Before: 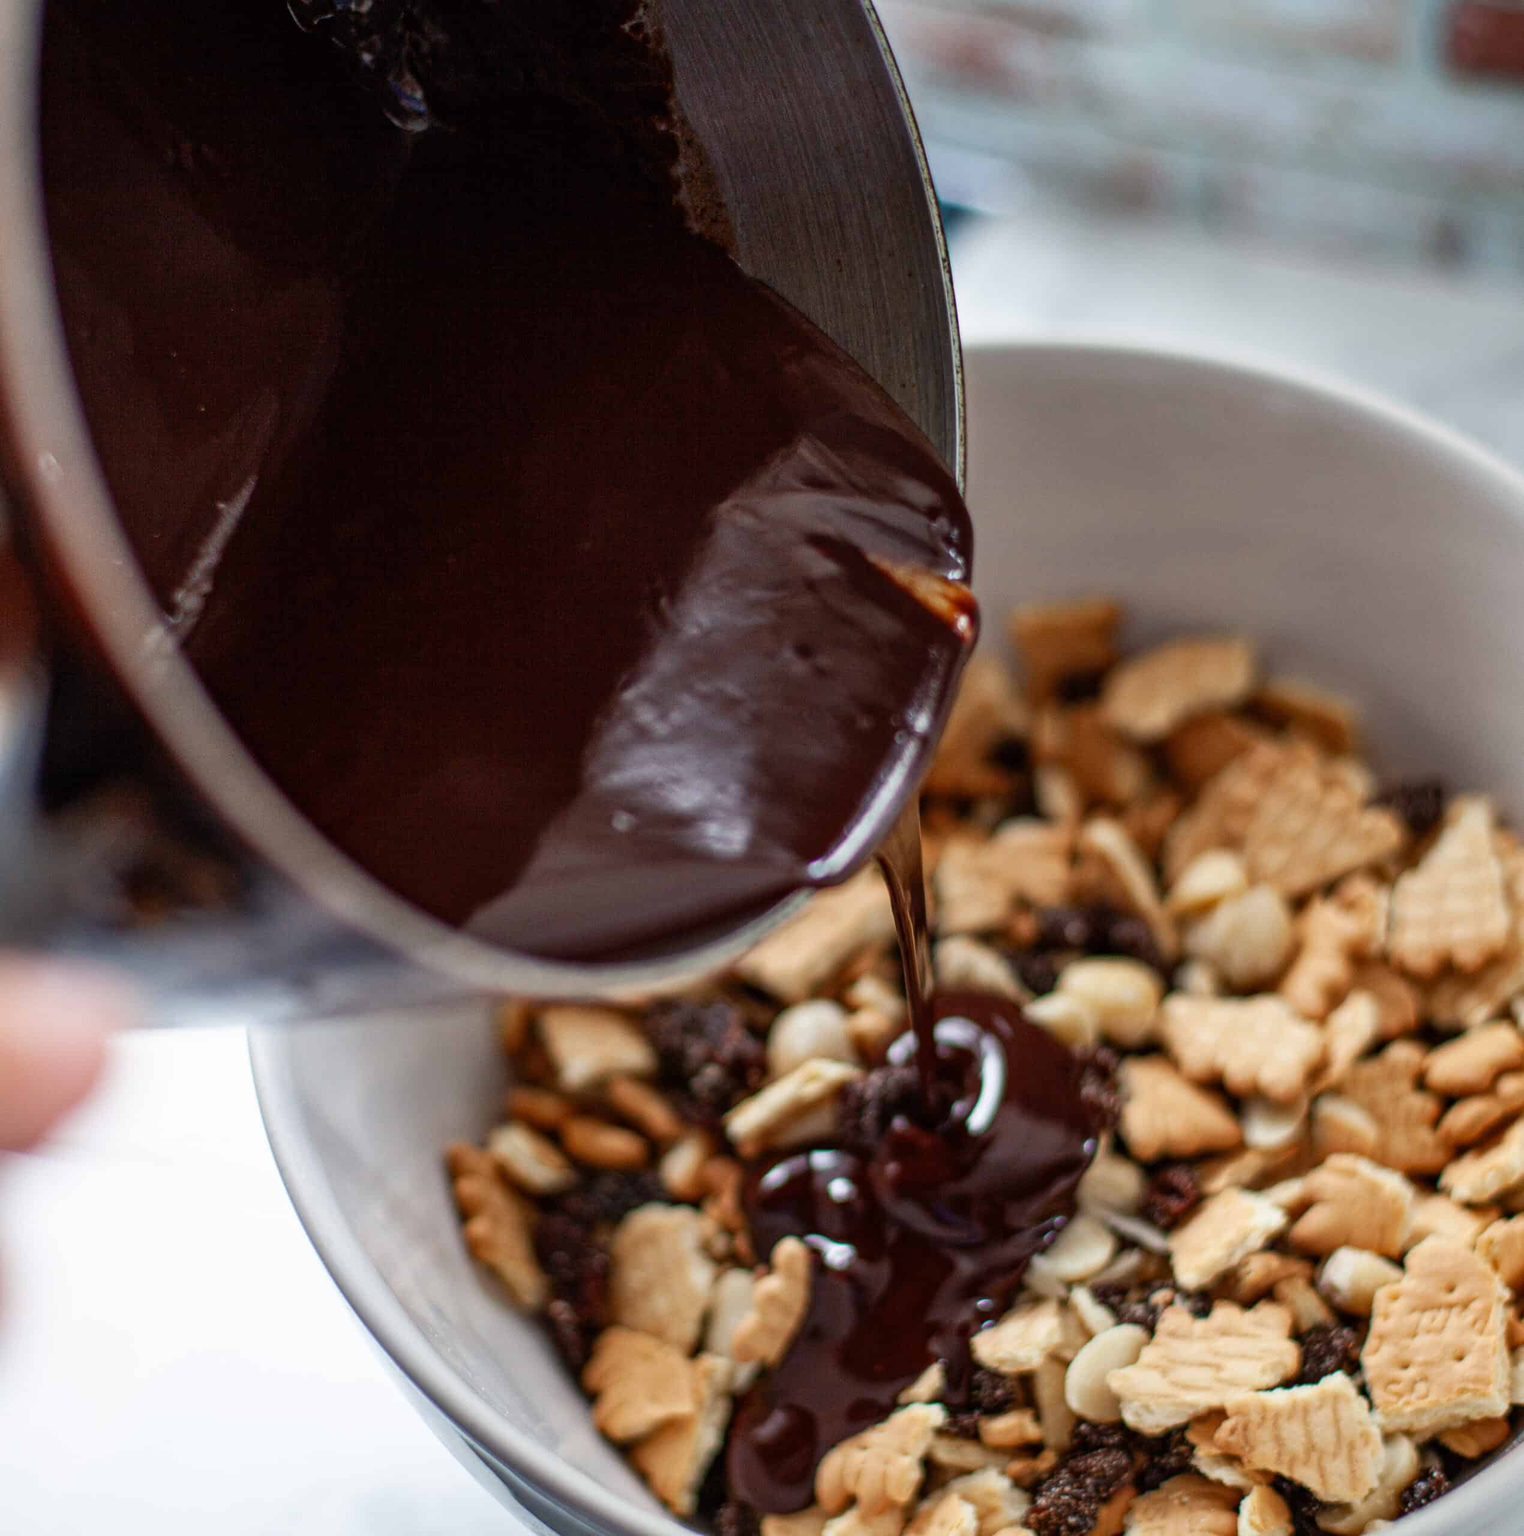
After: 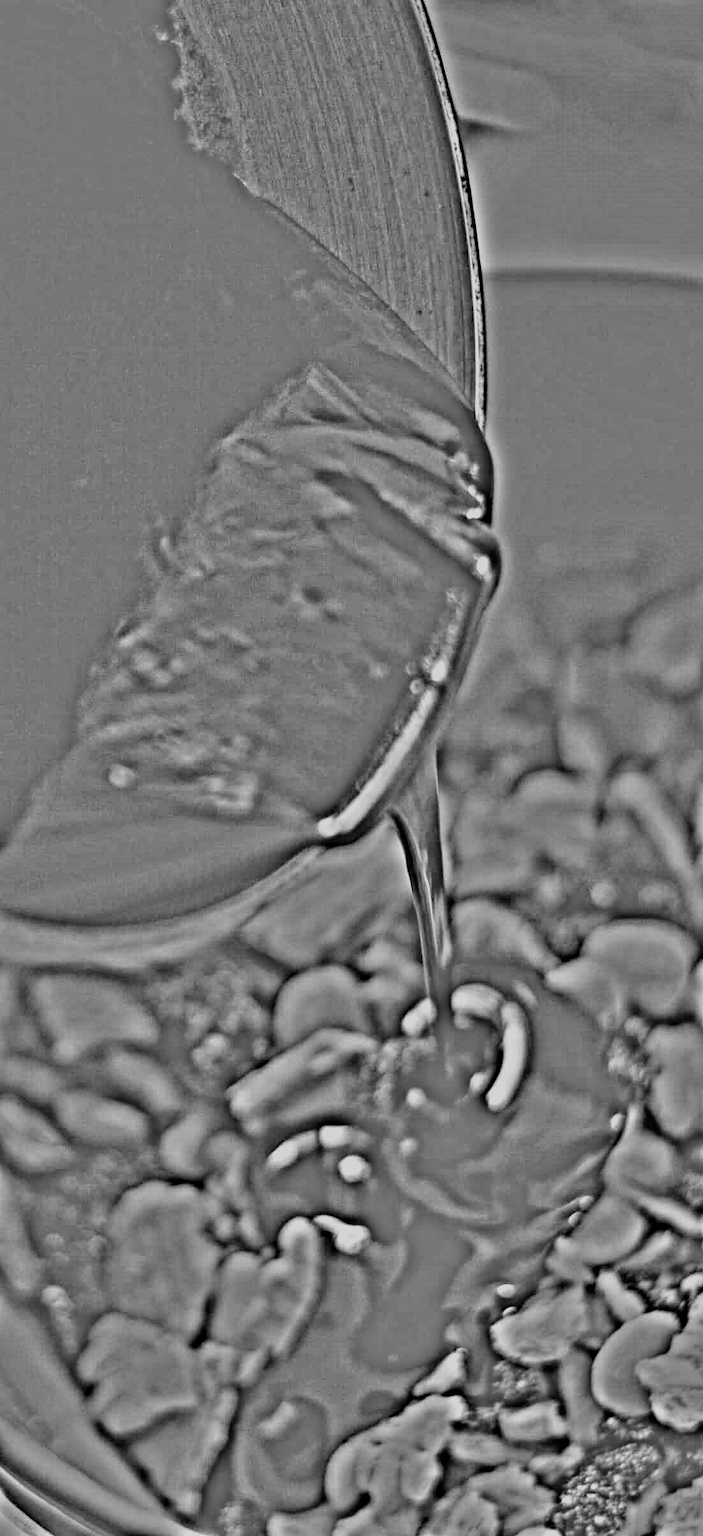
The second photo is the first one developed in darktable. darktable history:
exposure: exposure -0.151 EV, compensate highlight preservation false
crop: left 33.452%, top 6.025%, right 23.155%
filmic rgb: black relative exposure -7.65 EV, white relative exposure 4.56 EV, hardness 3.61
color balance rgb: on, module defaults
contrast equalizer: octaves 7, y [[0.524 ×6], [0.512 ×6], [0.379 ×6], [0 ×6], [0 ×6]]
highpass: sharpness 49.79%, contrast boost 49.79%
monochrome: a 2.21, b -1.33, size 2.2
